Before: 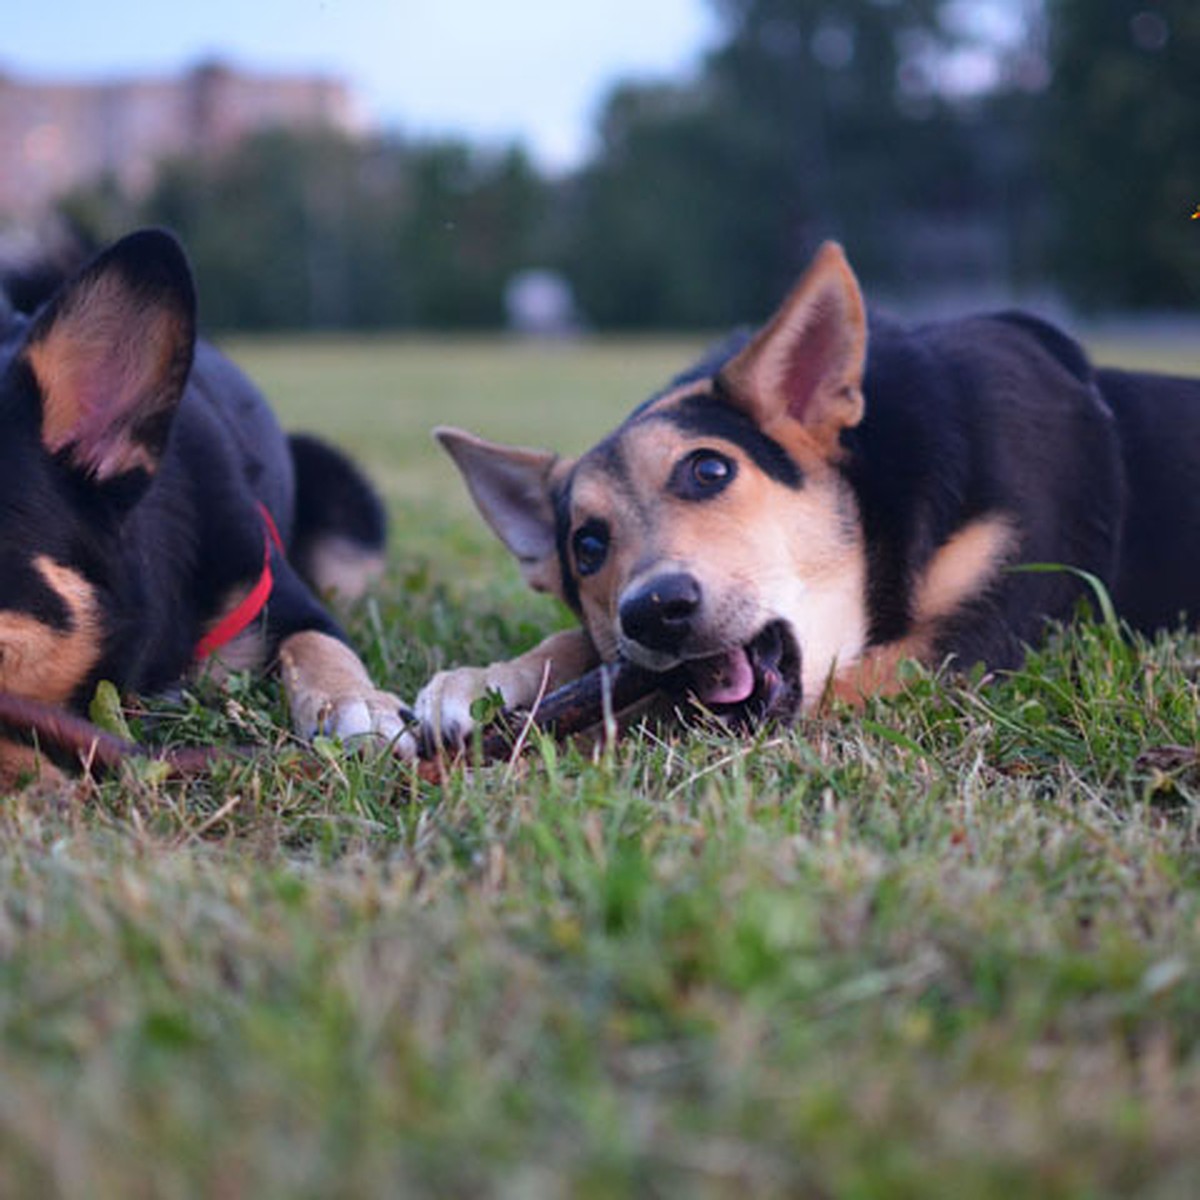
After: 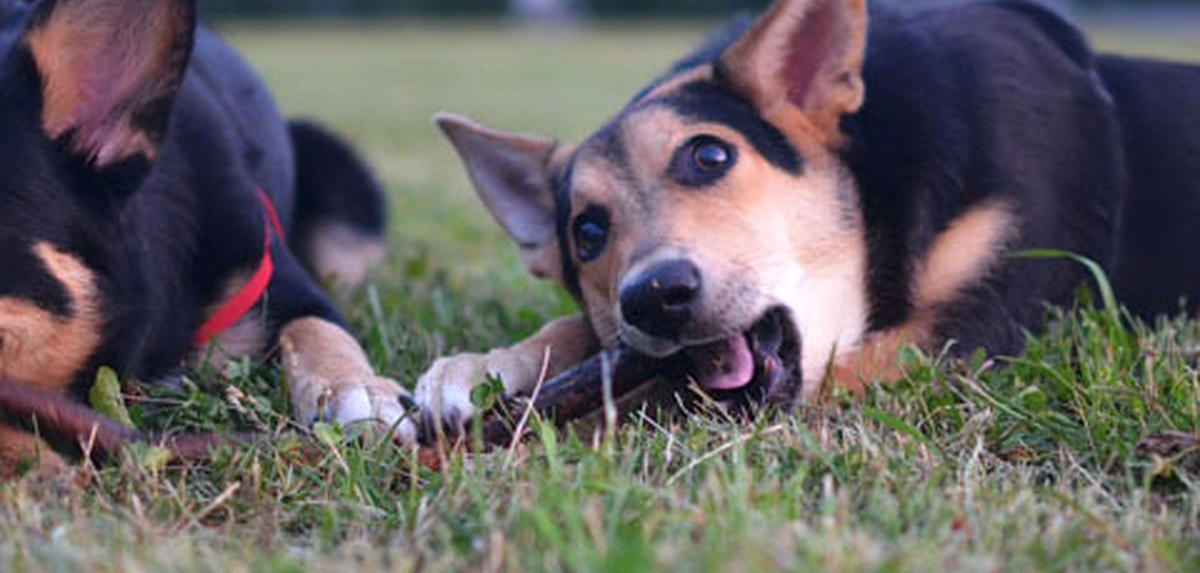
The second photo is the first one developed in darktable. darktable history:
exposure: exposure 0.17 EV, compensate highlight preservation false
crop and rotate: top 26.232%, bottom 25.982%
